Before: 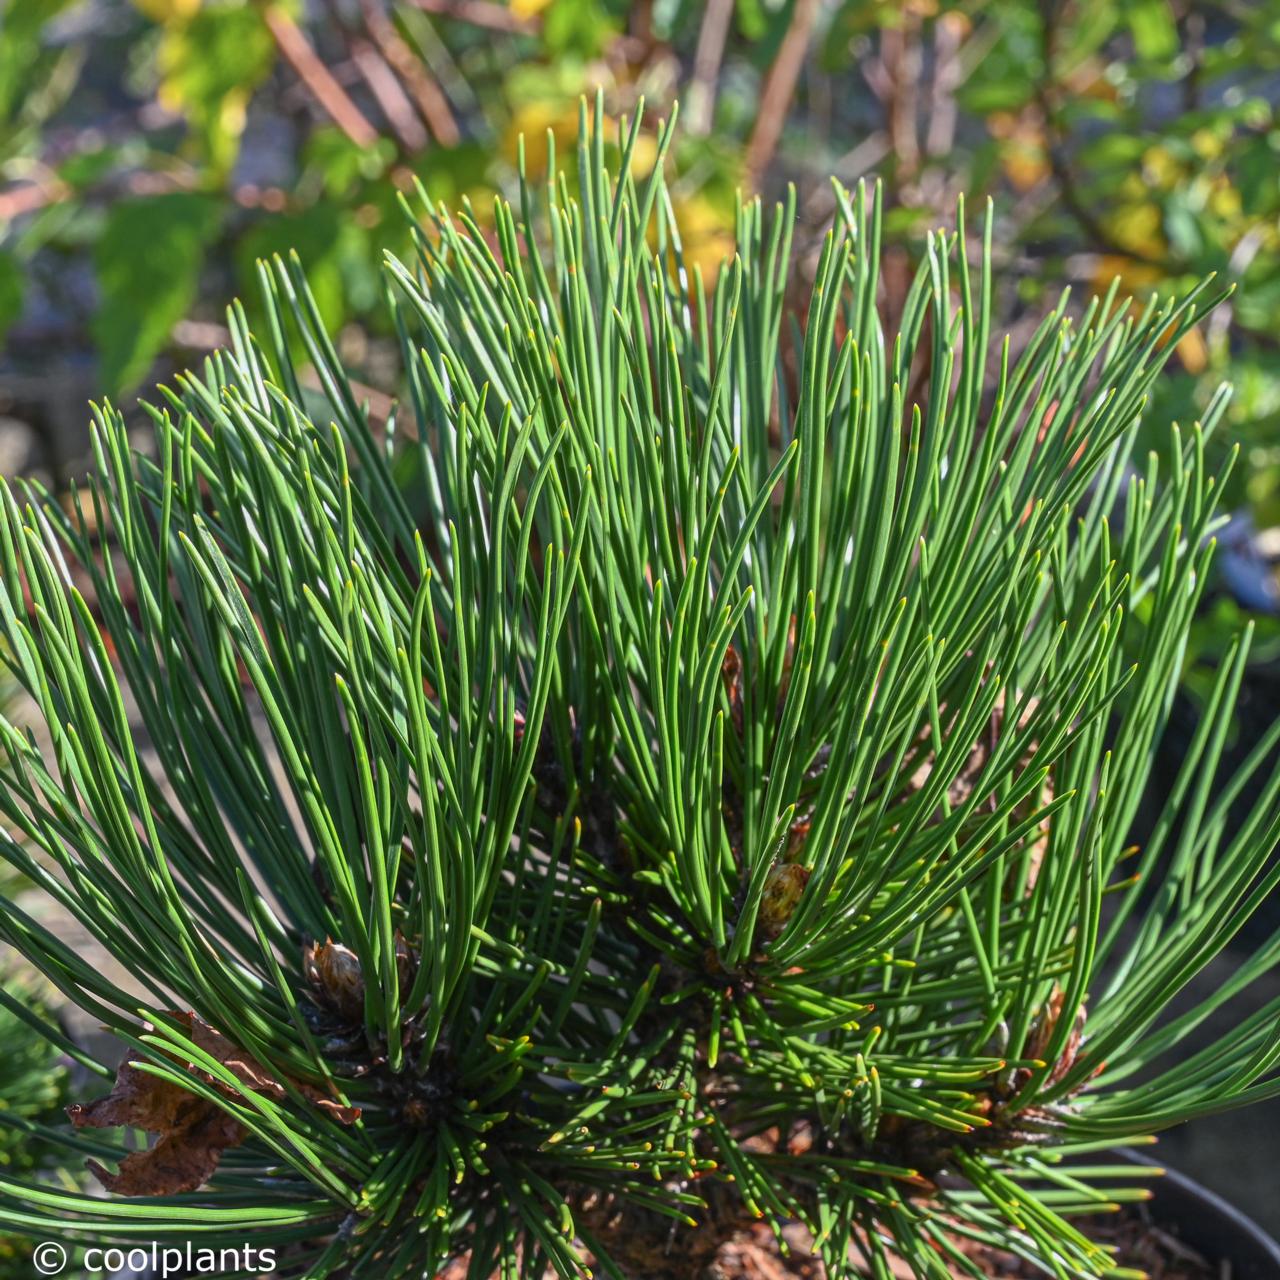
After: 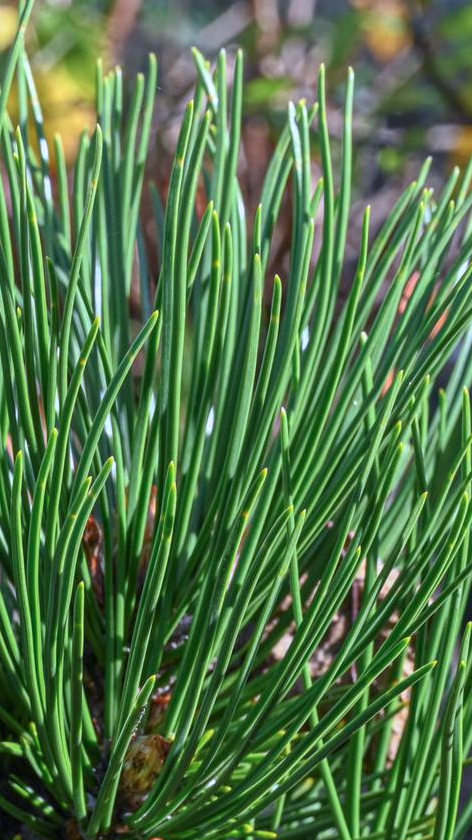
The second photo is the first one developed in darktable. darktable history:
local contrast: highlights 100%, shadows 100%, detail 120%, midtone range 0.2
color calibration: illuminant as shot in camera, x 0.37, y 0.382, temperature 4313.32 K
crop and rotate: left 49.936%, top 10.094%, right 13.136%, bottom 24.256%
exposure: exposure -0.01 EV, compensate highlight preservation false
